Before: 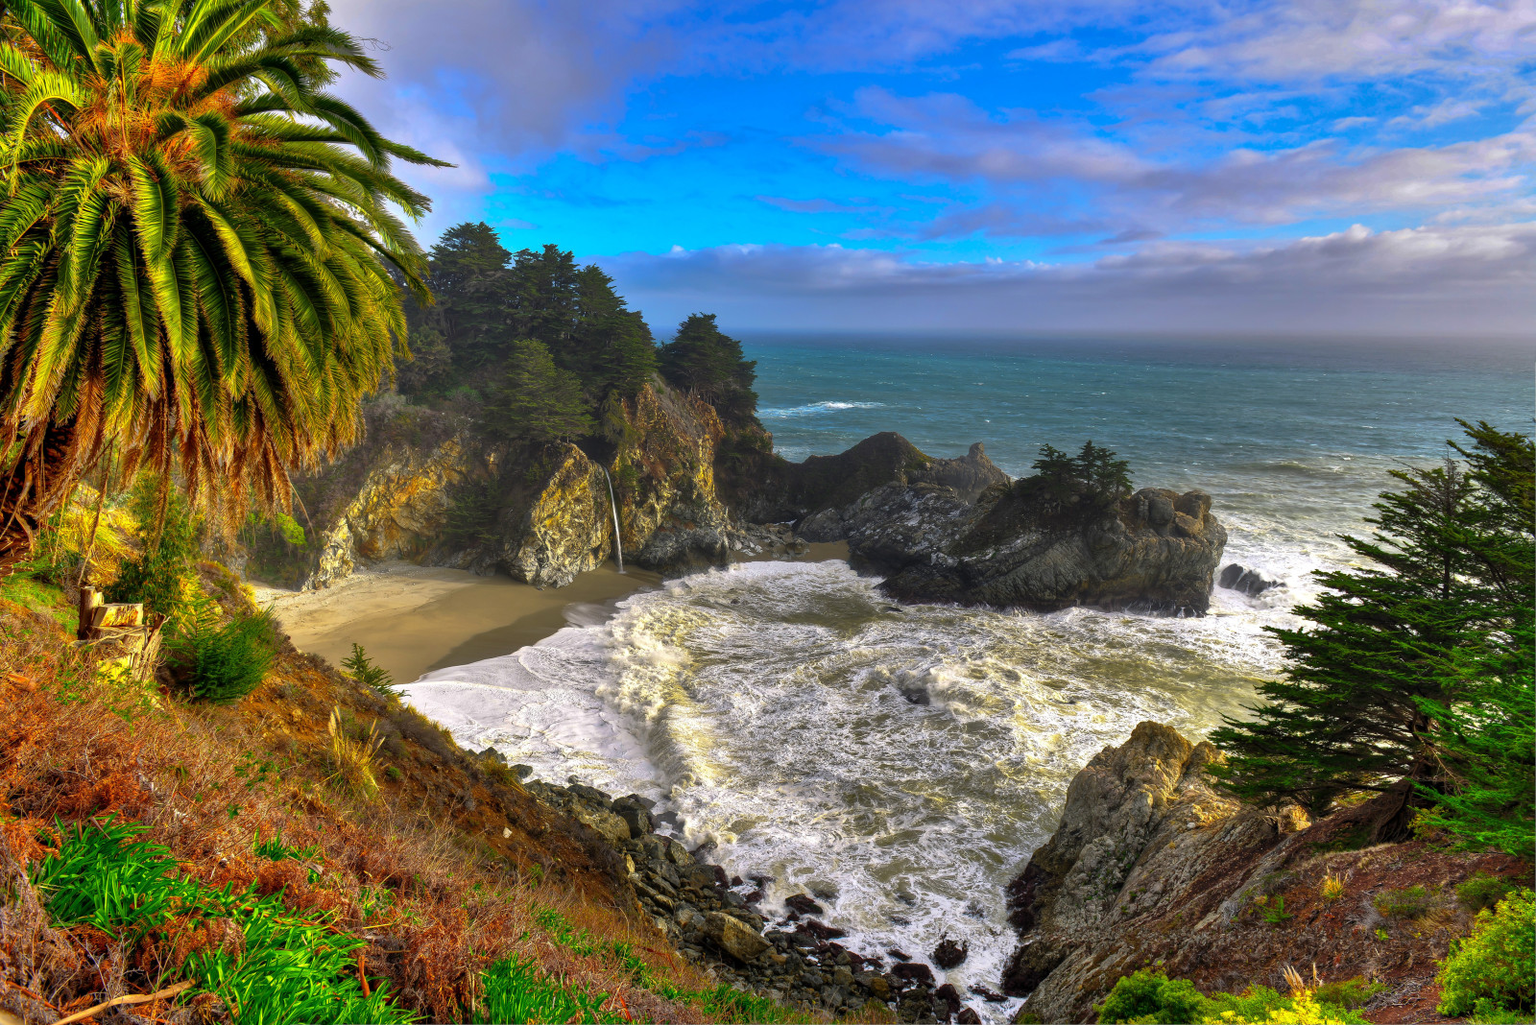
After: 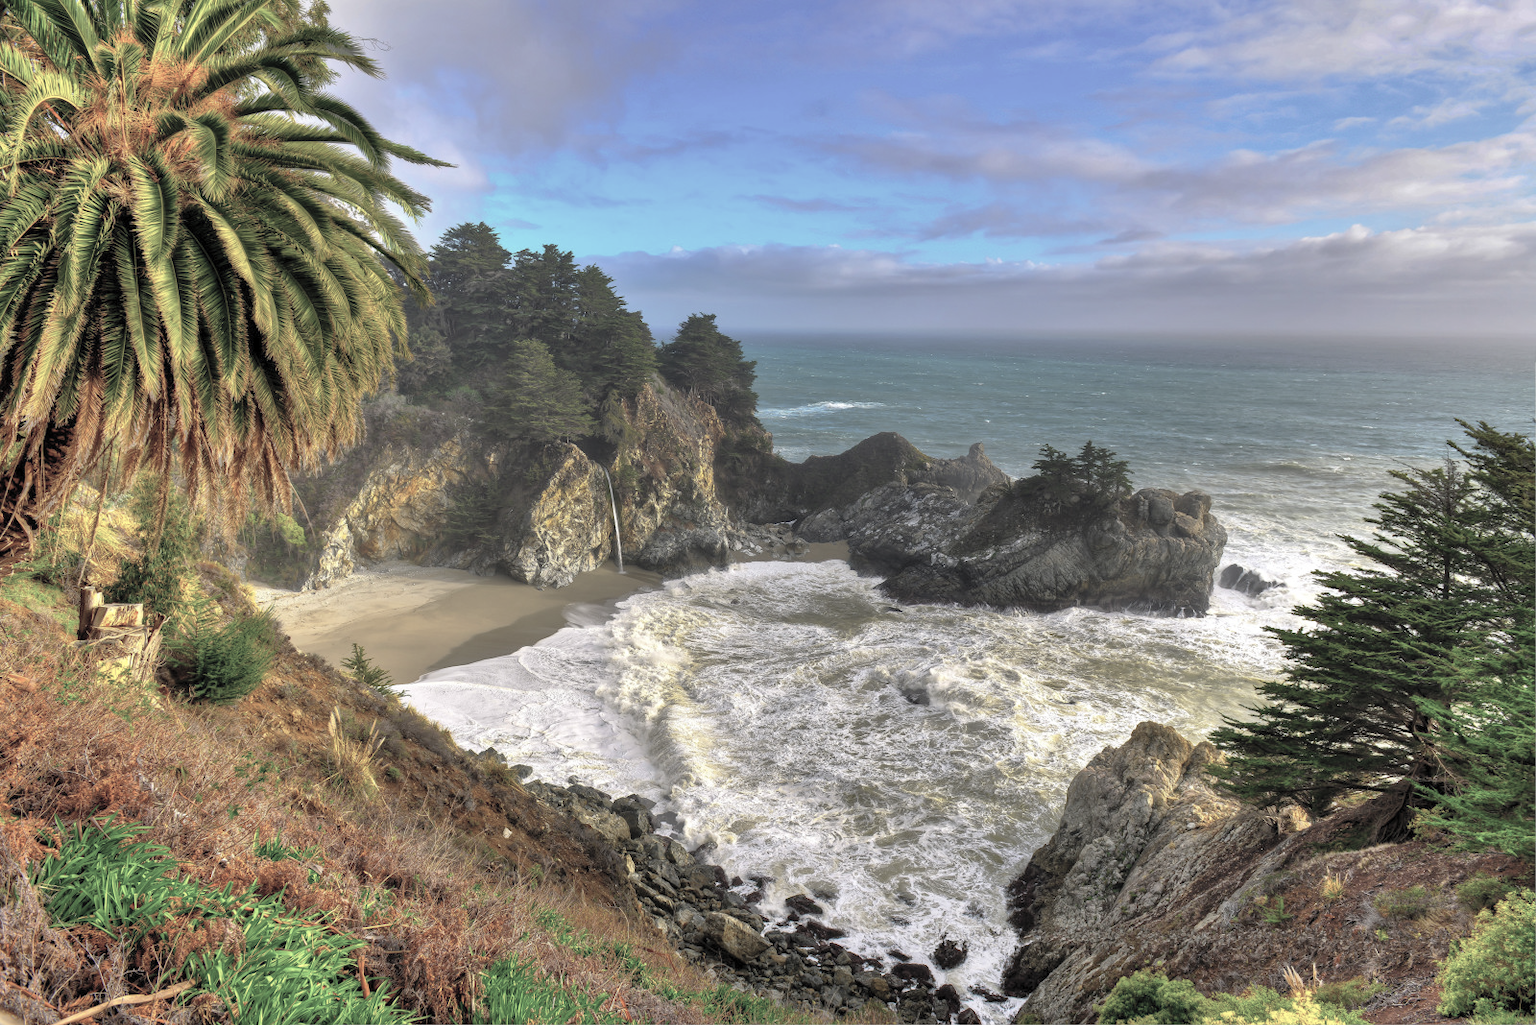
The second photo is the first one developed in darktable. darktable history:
contrast brightness saturation: brightness 0.186, saturation -0.498
